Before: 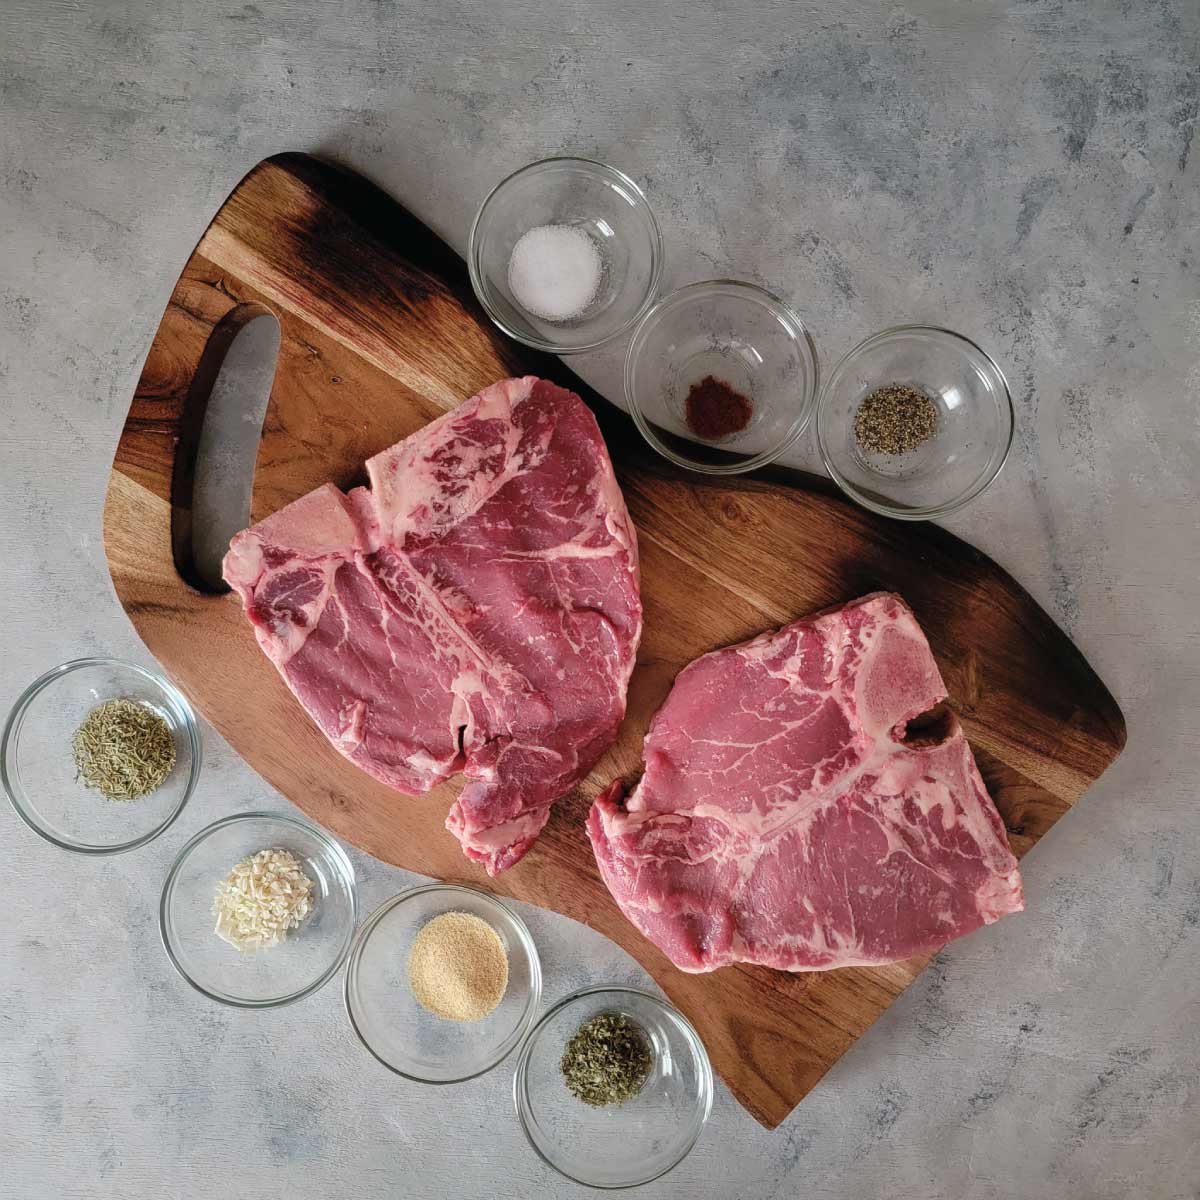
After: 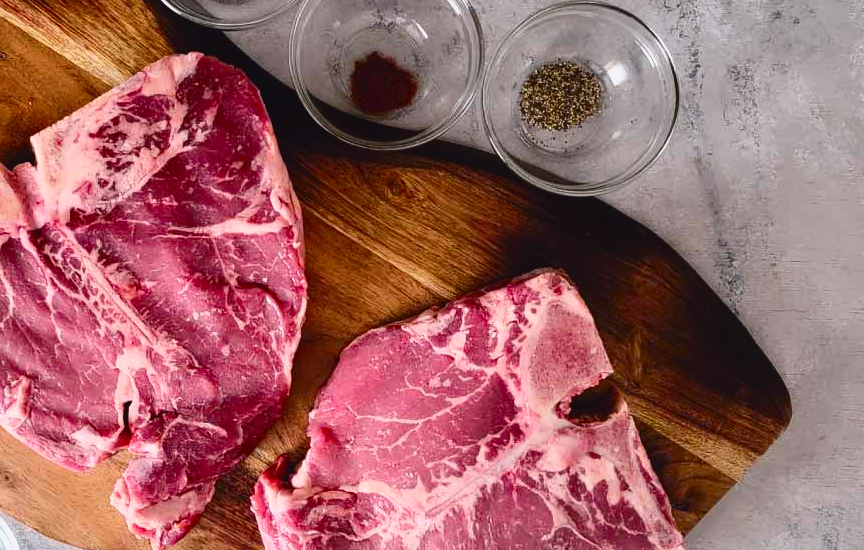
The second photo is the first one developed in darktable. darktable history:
crop and rotate: left 27.938%, top 27.046%, bottom 27.046%
tone curve: curves: ch0 [(0, 0.031) (0.145, 0.106) (0.319, 0.269) (0.495, 0.544) (0.707, 0.833) (0.859, 0.931) (1, 0.967)]; ch1 [(0, 0) (0.279, 0.218) (0.424, 0.411) (0.495, 0.504) (0.538, 0.55) (0.578, 0.595) (0.707, 0.778) (1, 1)]; ch2 [(0, 0) (0.125, 0.089) (0.353, 0.329) (0.436, 0.432) (0.552, 0.554) (0.615, 0.674) (1, 1)], color space Lab, independent channels, preserve colors none
